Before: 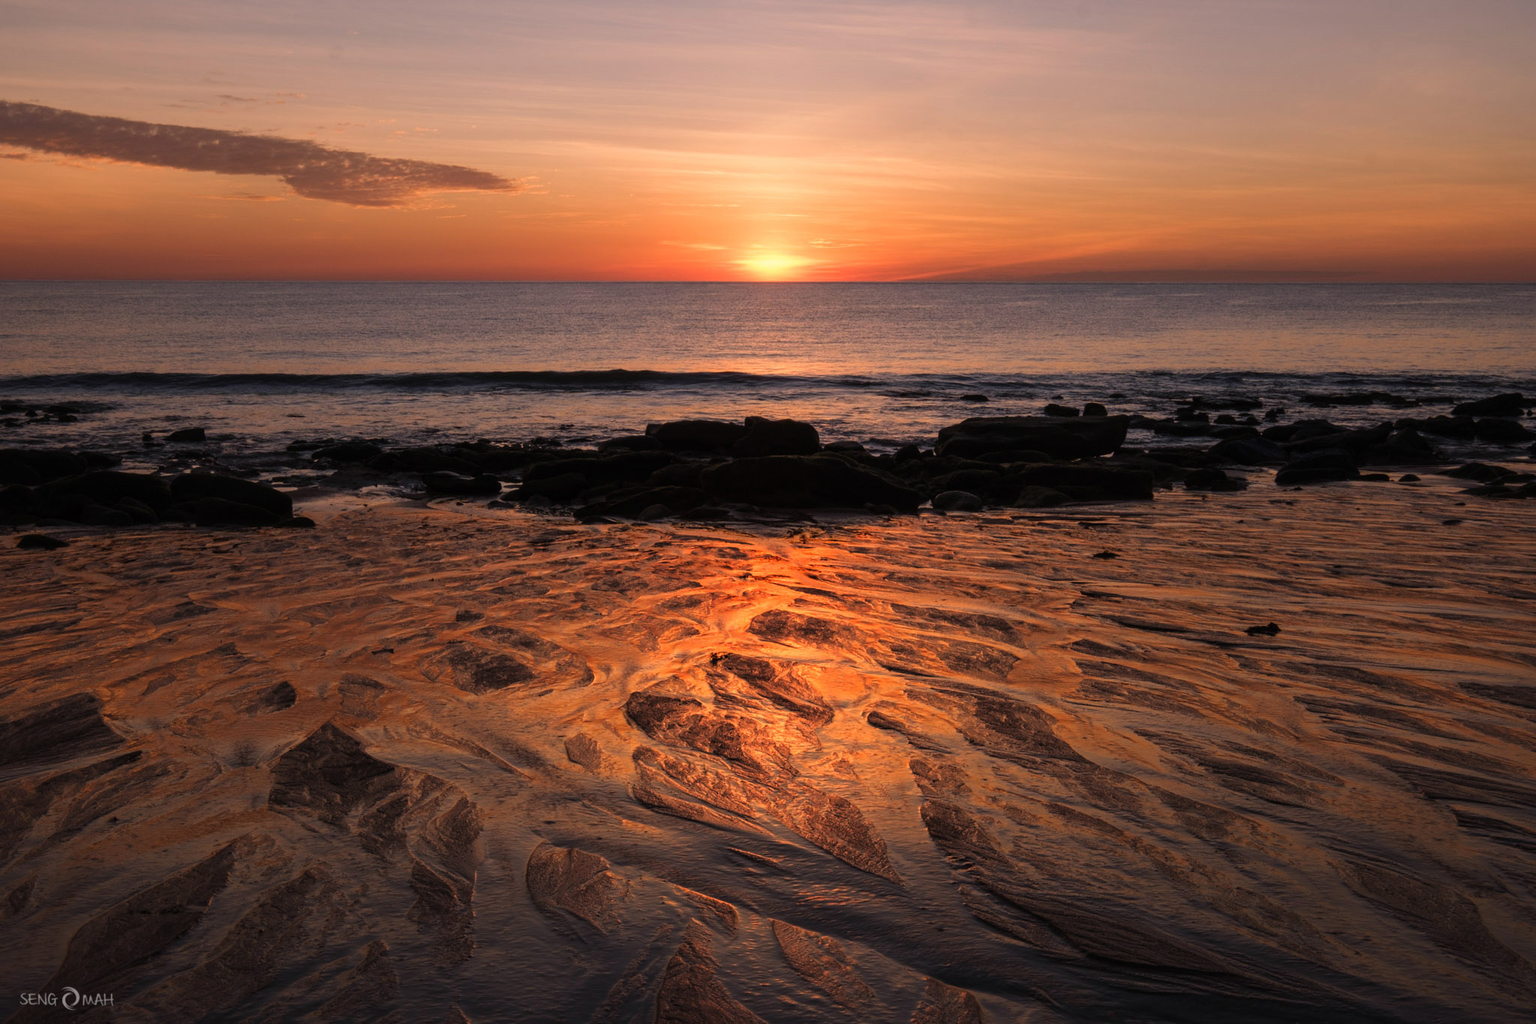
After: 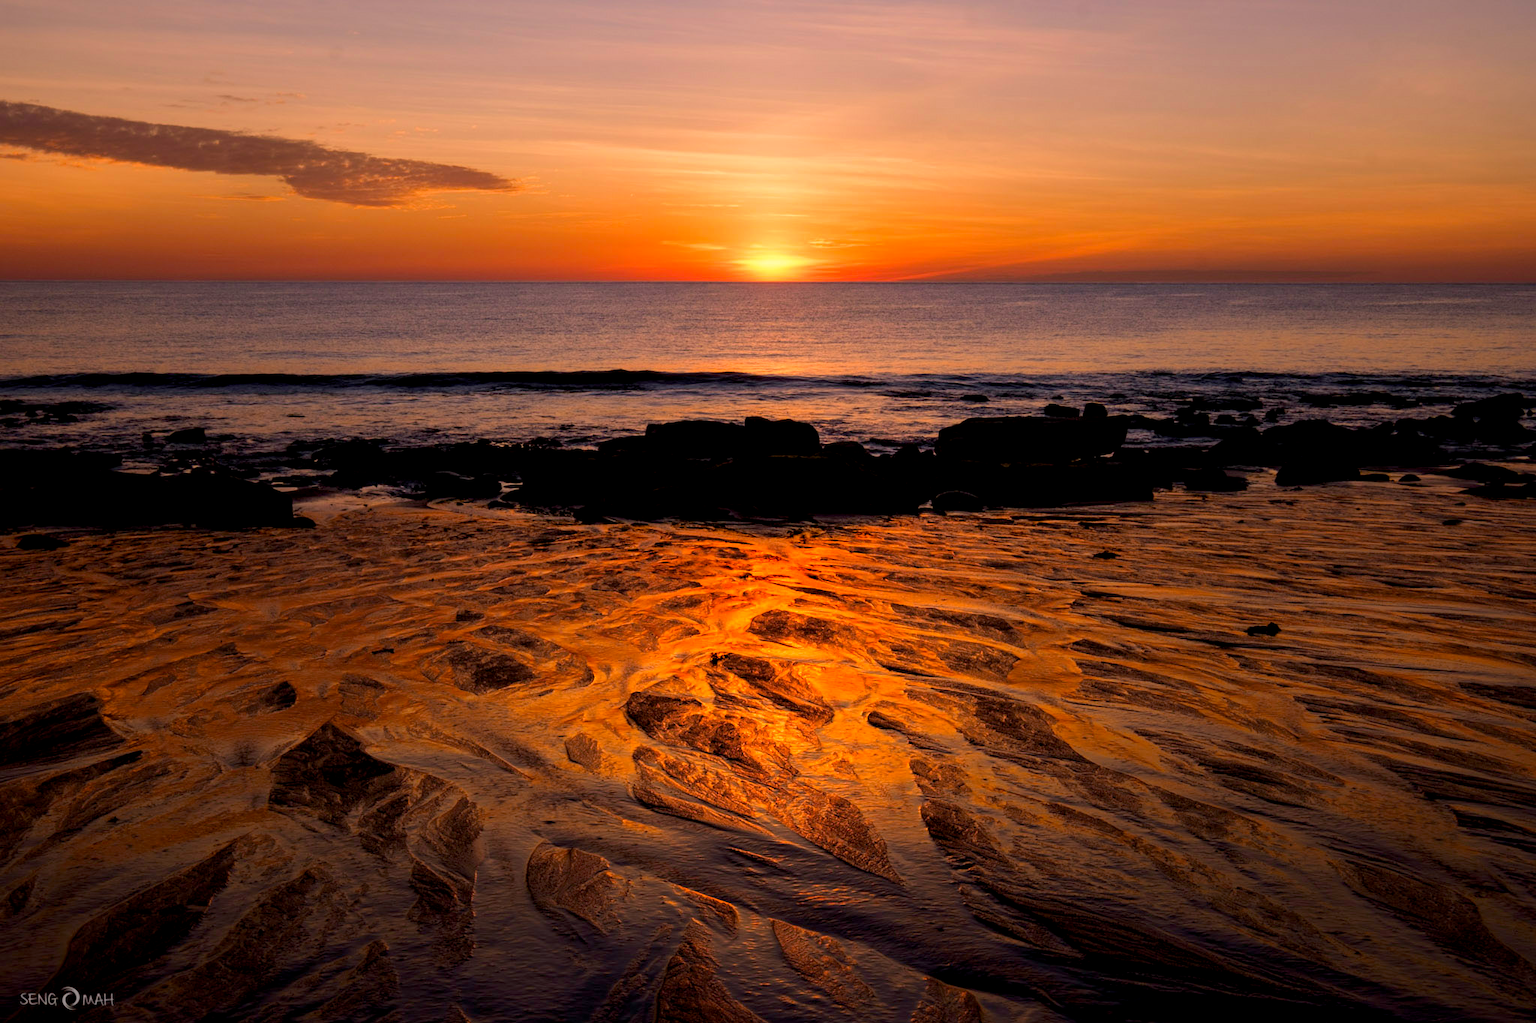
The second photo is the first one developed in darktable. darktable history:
velvia: strength 21.94%
shadows and highlights: shadows -20.19, white point adjustment -2.13, highlights -35.1, highlights color adjustment 0.468%
exposure: black level correction 0.009, exposure 0.111 EV, compensate exposure bias true, compensate highlight preservation false
contrast brightness saturation: contrast 0.097, brightness 0.031, saturation 0.09
color balance rgb: perceptual saturation grading › global saturation 16.957%, global vibrance 8.455%
